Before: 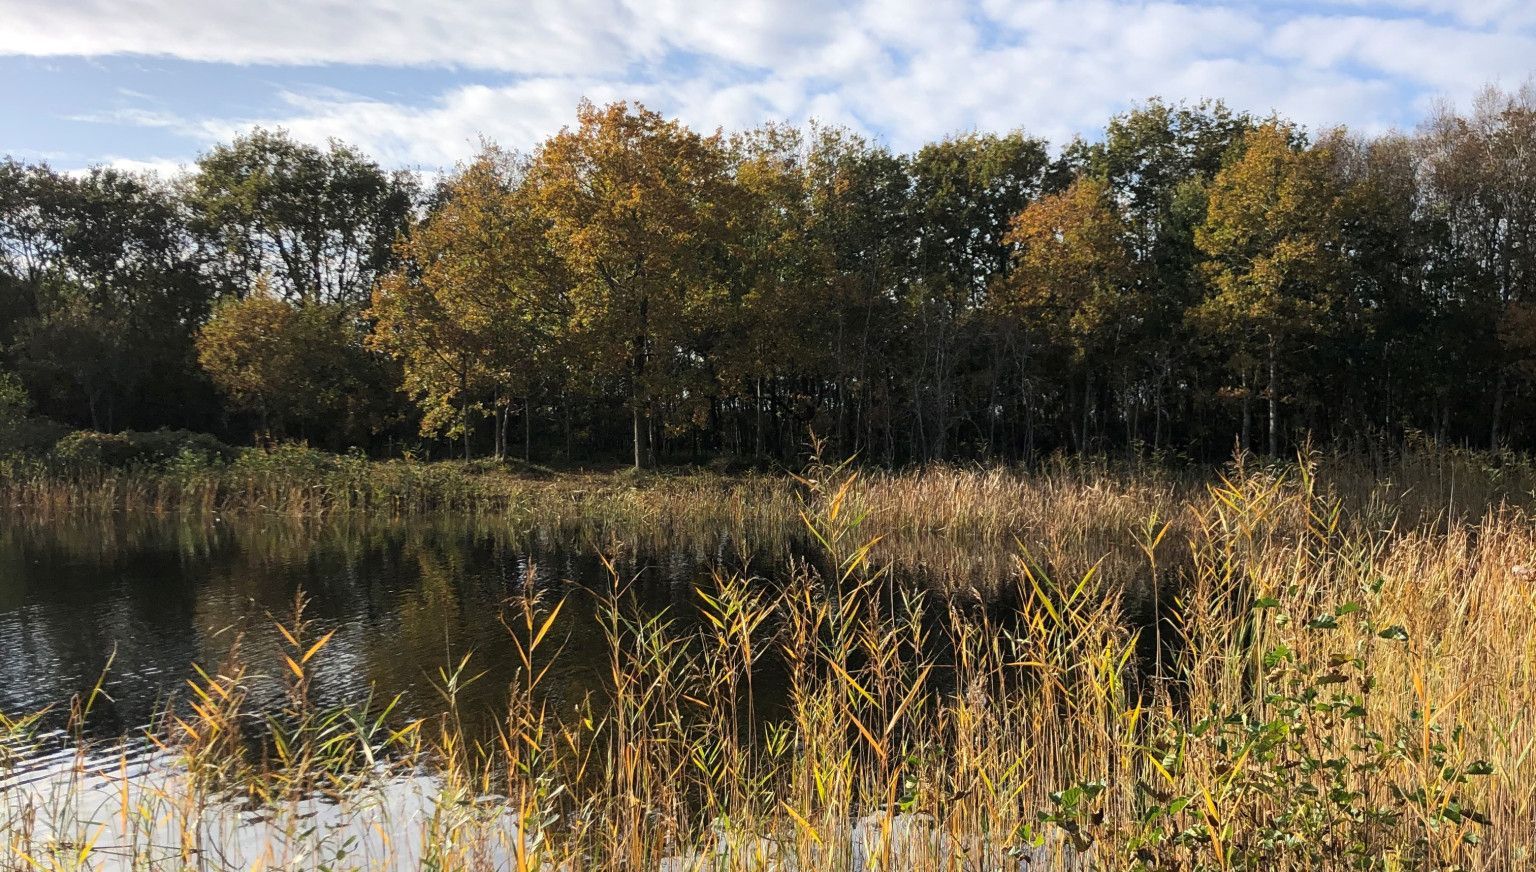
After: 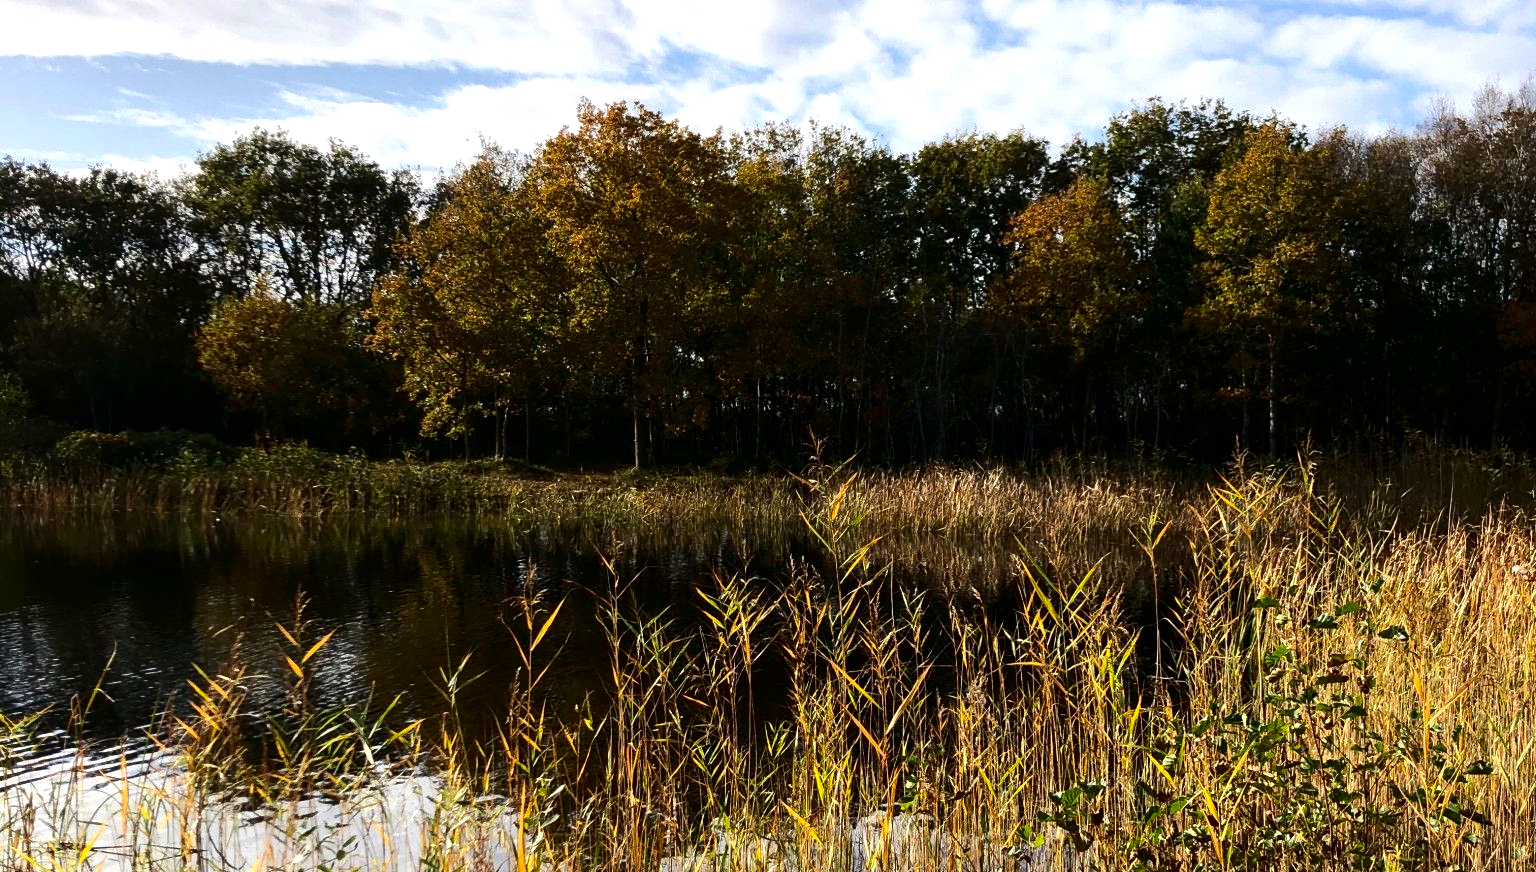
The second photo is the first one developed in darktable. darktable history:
tone equalizer: -8 EV -0.417 EV, -7 EV -0.389 EV, -6 EV -0.333 EV, -5 EV -0.222 EV, -3 EV 0.222 EV, -2 EV 0.333 EV, -1 EV 0.389 EV, +0 EV 0.417 EV, edges refinement/feathering 500, mask exposure compensation -1.57 EV, preserve details no
contrast brightness saturation: contrast 0.1, brightness -0.26, saturation 0.14
